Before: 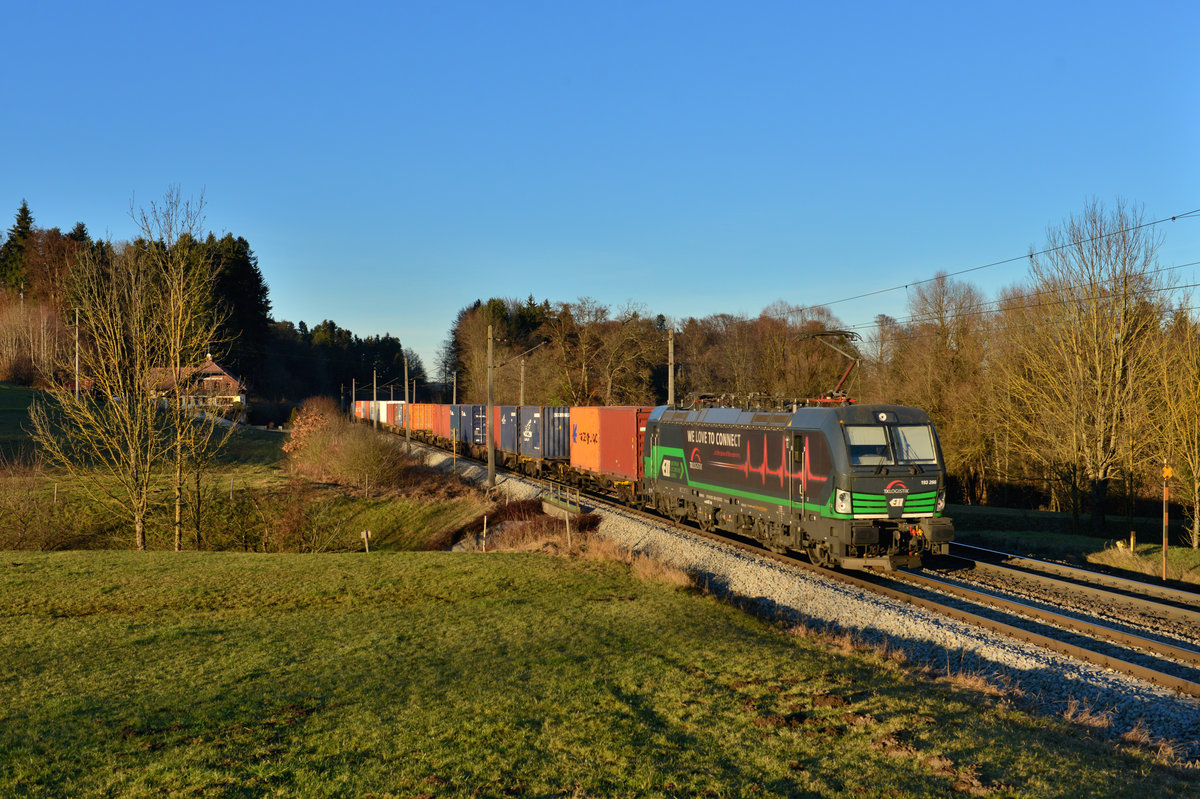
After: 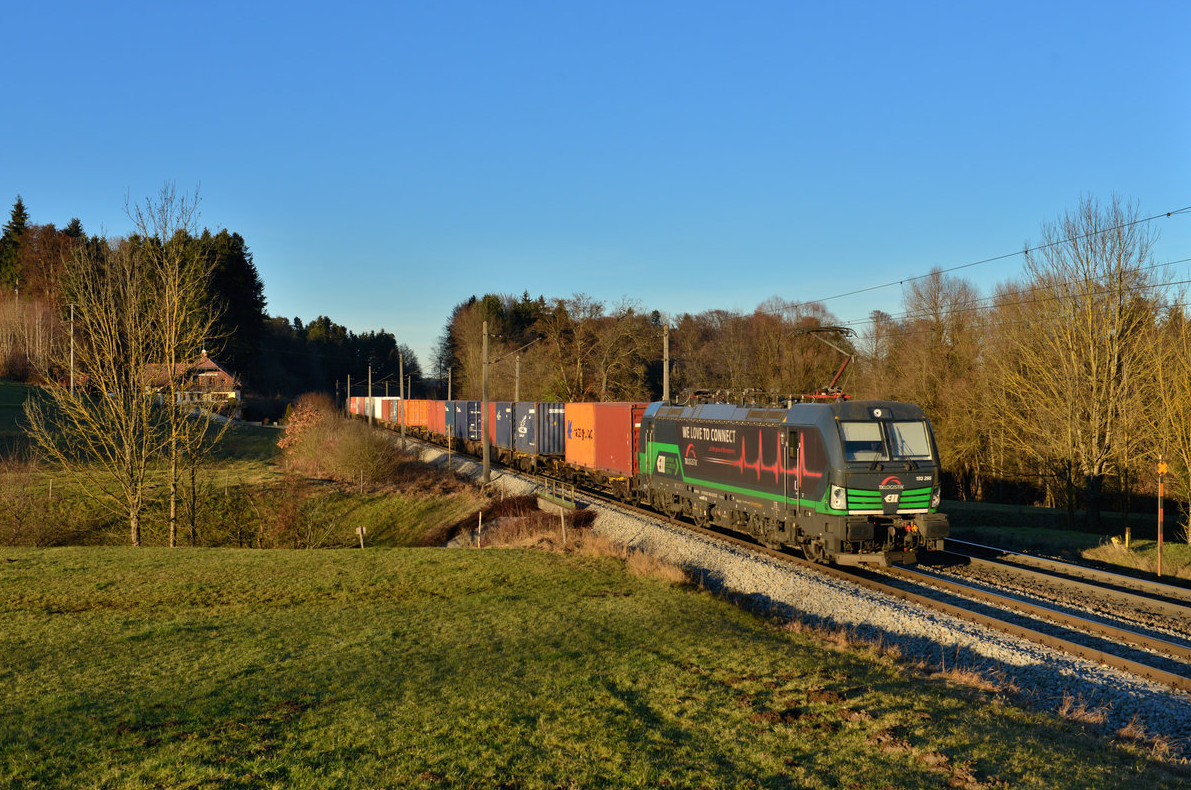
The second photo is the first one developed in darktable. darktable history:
crop: left 0.461%, top 0.563%, right 0.251%, bottom 0.448%
